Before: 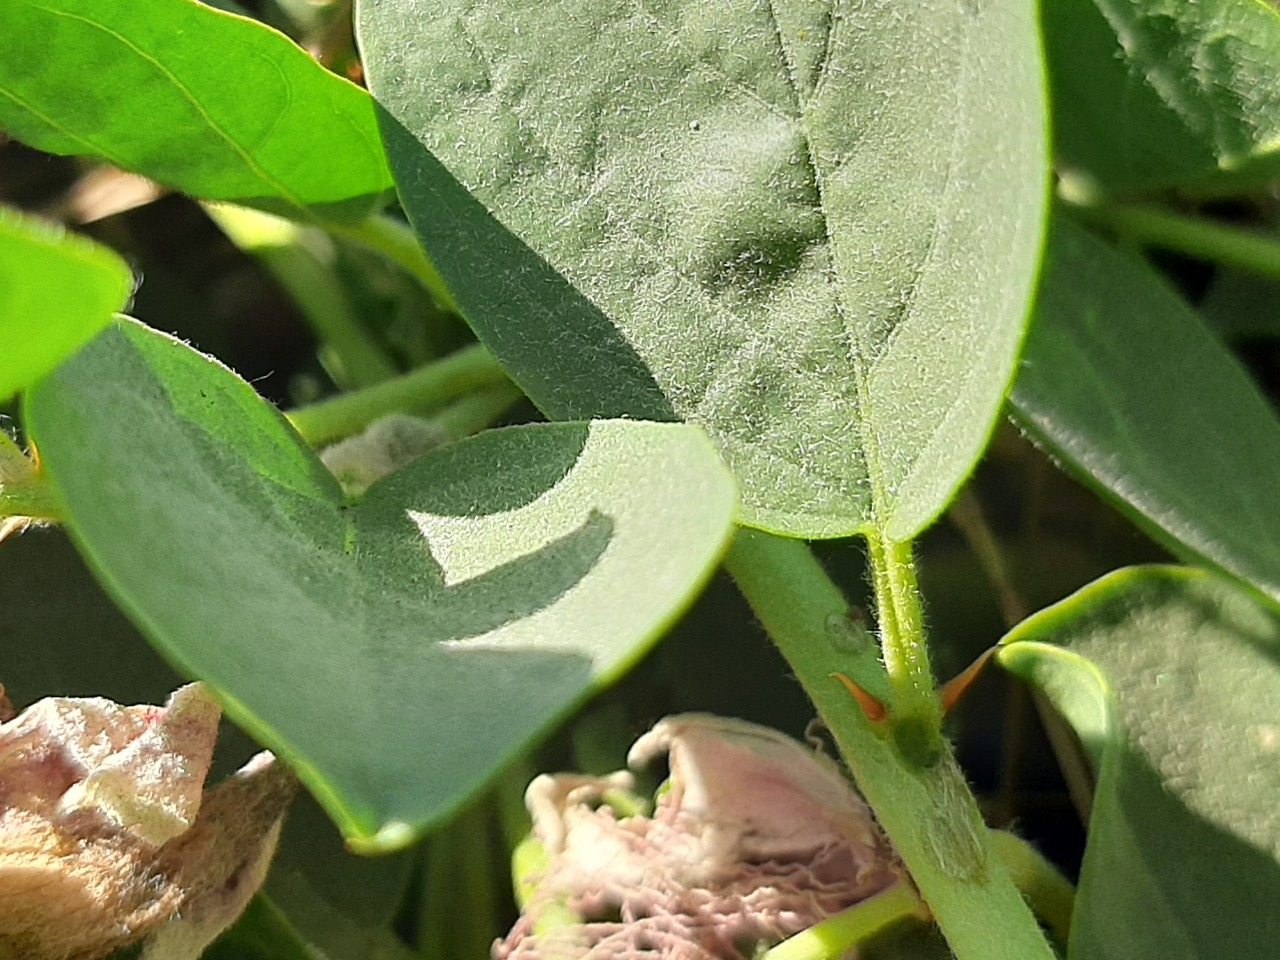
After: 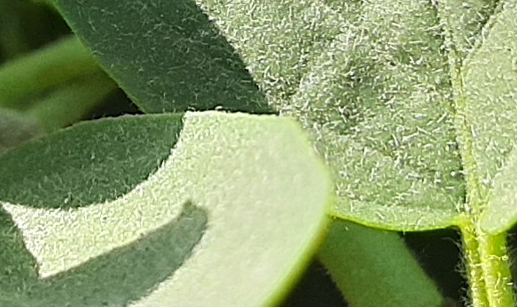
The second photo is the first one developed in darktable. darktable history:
exposure: exposure -0.21 EV, compensate highlight preservation false
tone equalizer: on, module defaults
crop: left 31.751%, top 32.172%, right 27.8%, bottom 35.83%
levels: mode automatic, black 0.023%, white 99.97%, levels [0.062, 0.494, 0.925]
